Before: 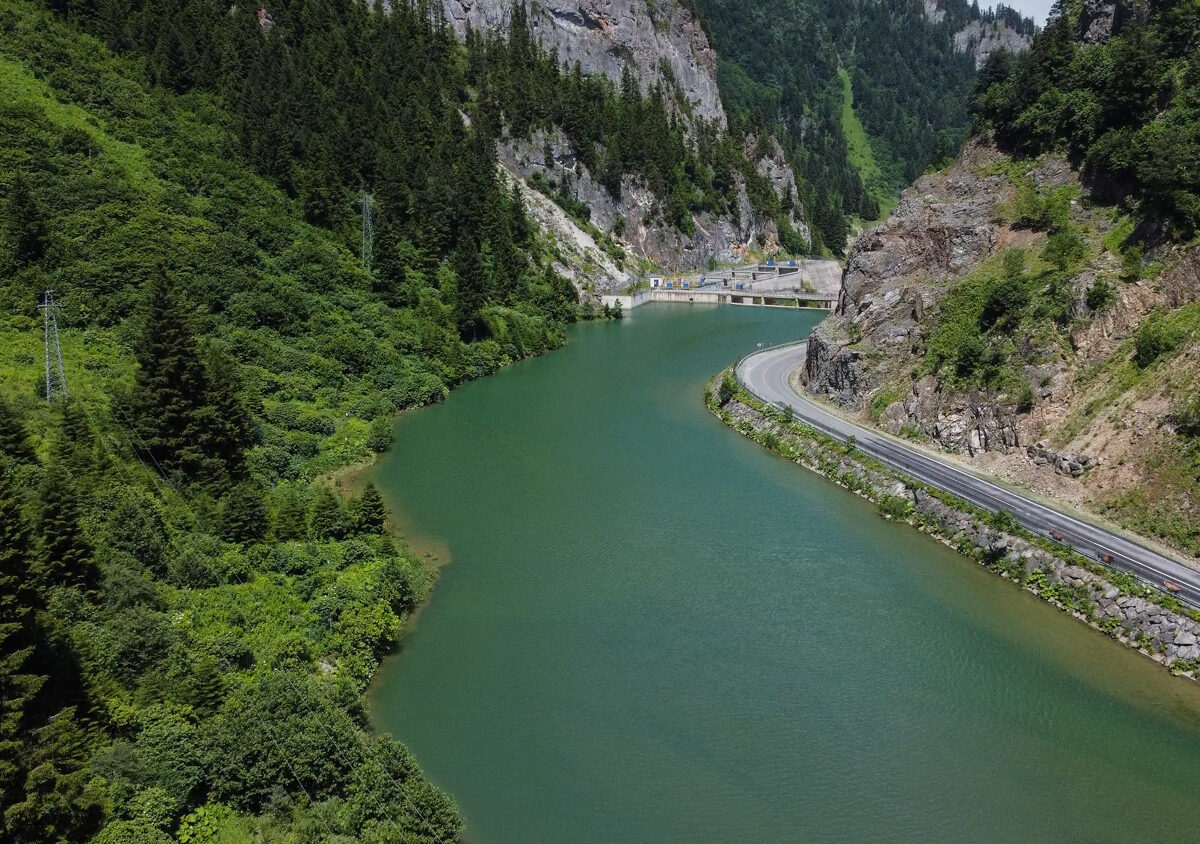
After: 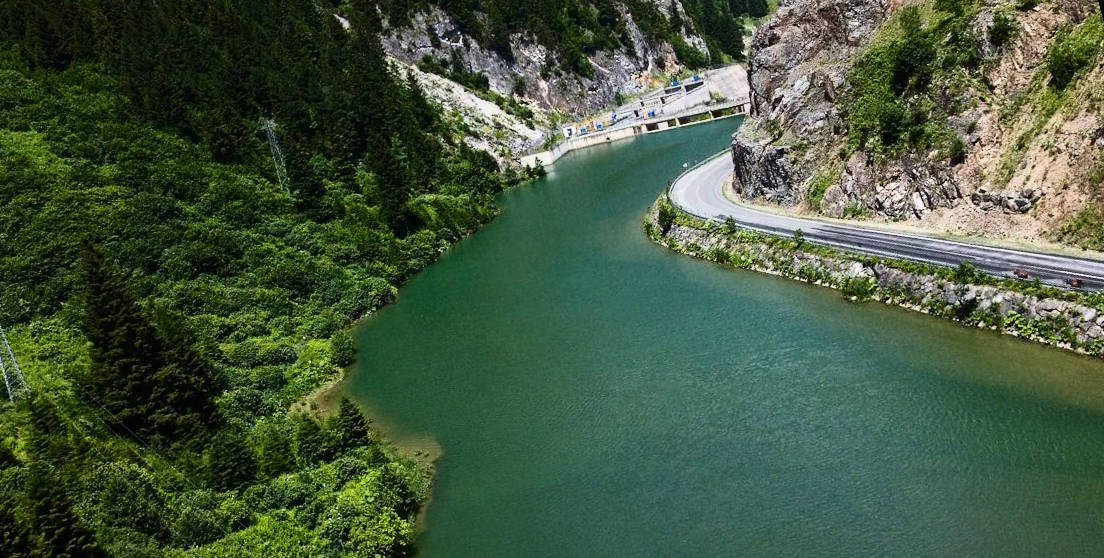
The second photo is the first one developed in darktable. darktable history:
contrast brightness saturation: contrast 0.4, brightness 0.1, saturation 0.21
rotate and perspective: rotation -14.8°, crop left 0.1, crop right 0.903, crop top 0.25, crop bottom 0.748
